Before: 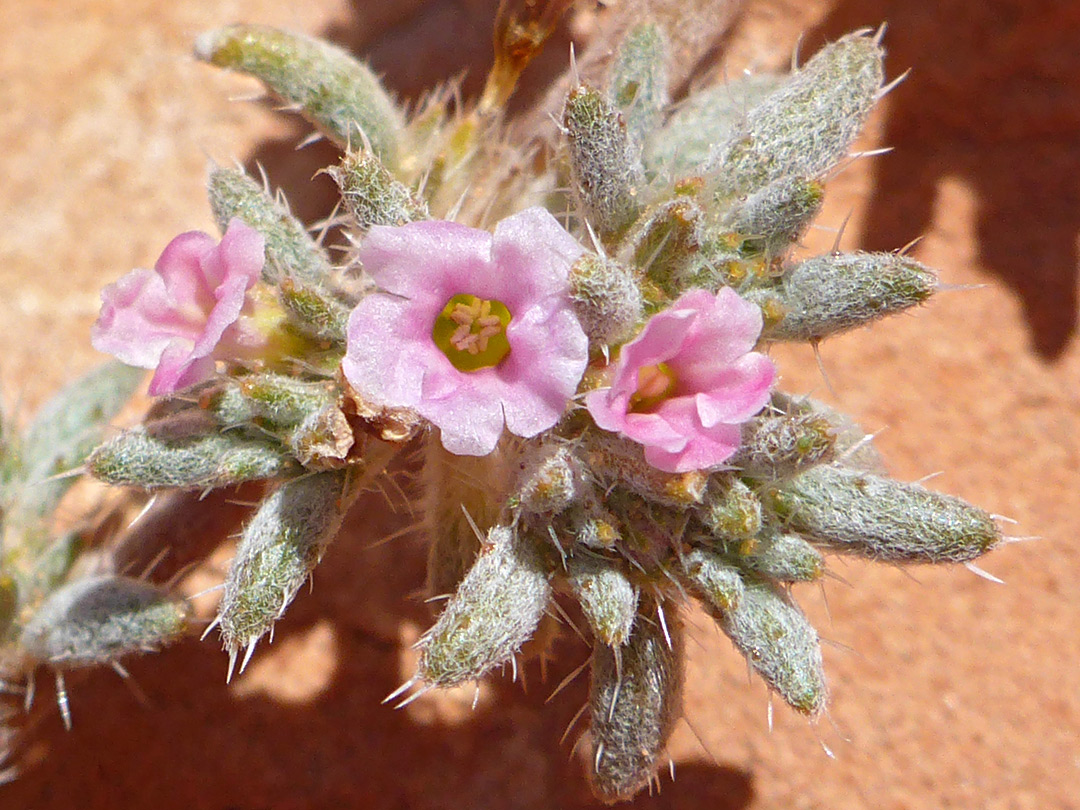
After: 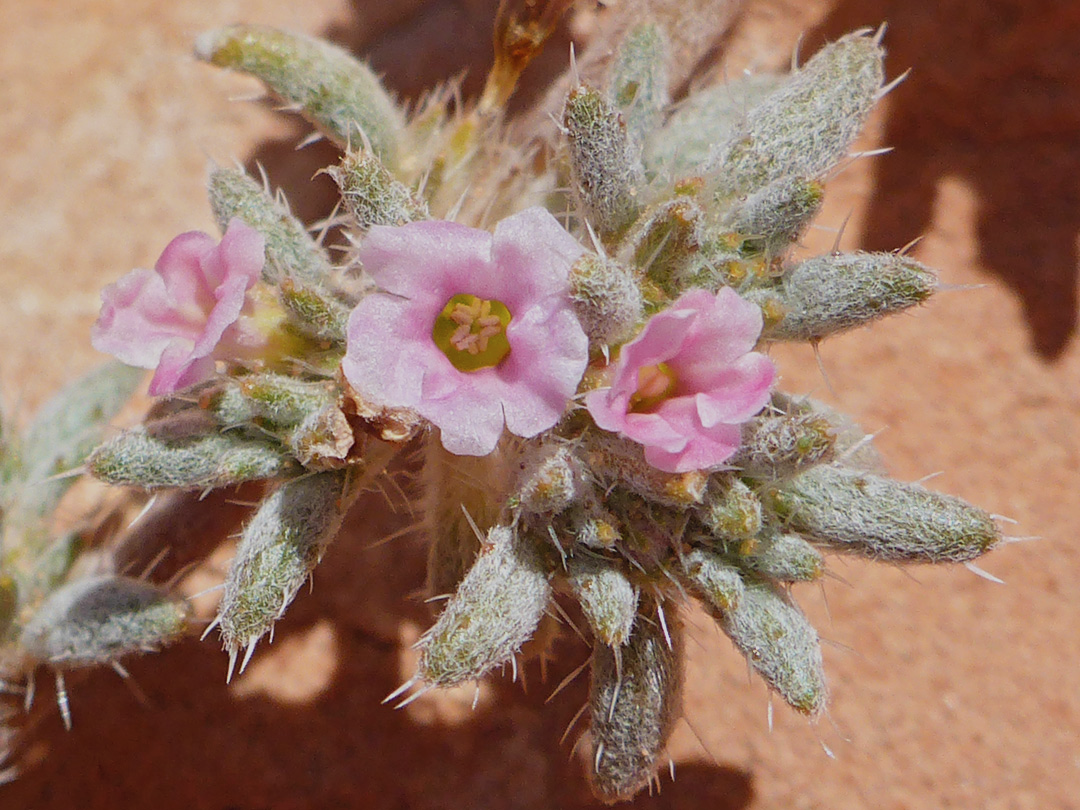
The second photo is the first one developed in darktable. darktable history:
filmic rgb: black relative exposure -8.15 EV, white relative exposure 3.78 EV, threshold 5.95 EV, hardness 4.45, enable highlight reconstruction true
contrast brightness saturation: contrast -0.072, brightness -0.035, saturation -0.106
shadows and highlights: radius 332.98, shadows 53.69, highlights -98.57, compress 94.19%, soften with gaussian
